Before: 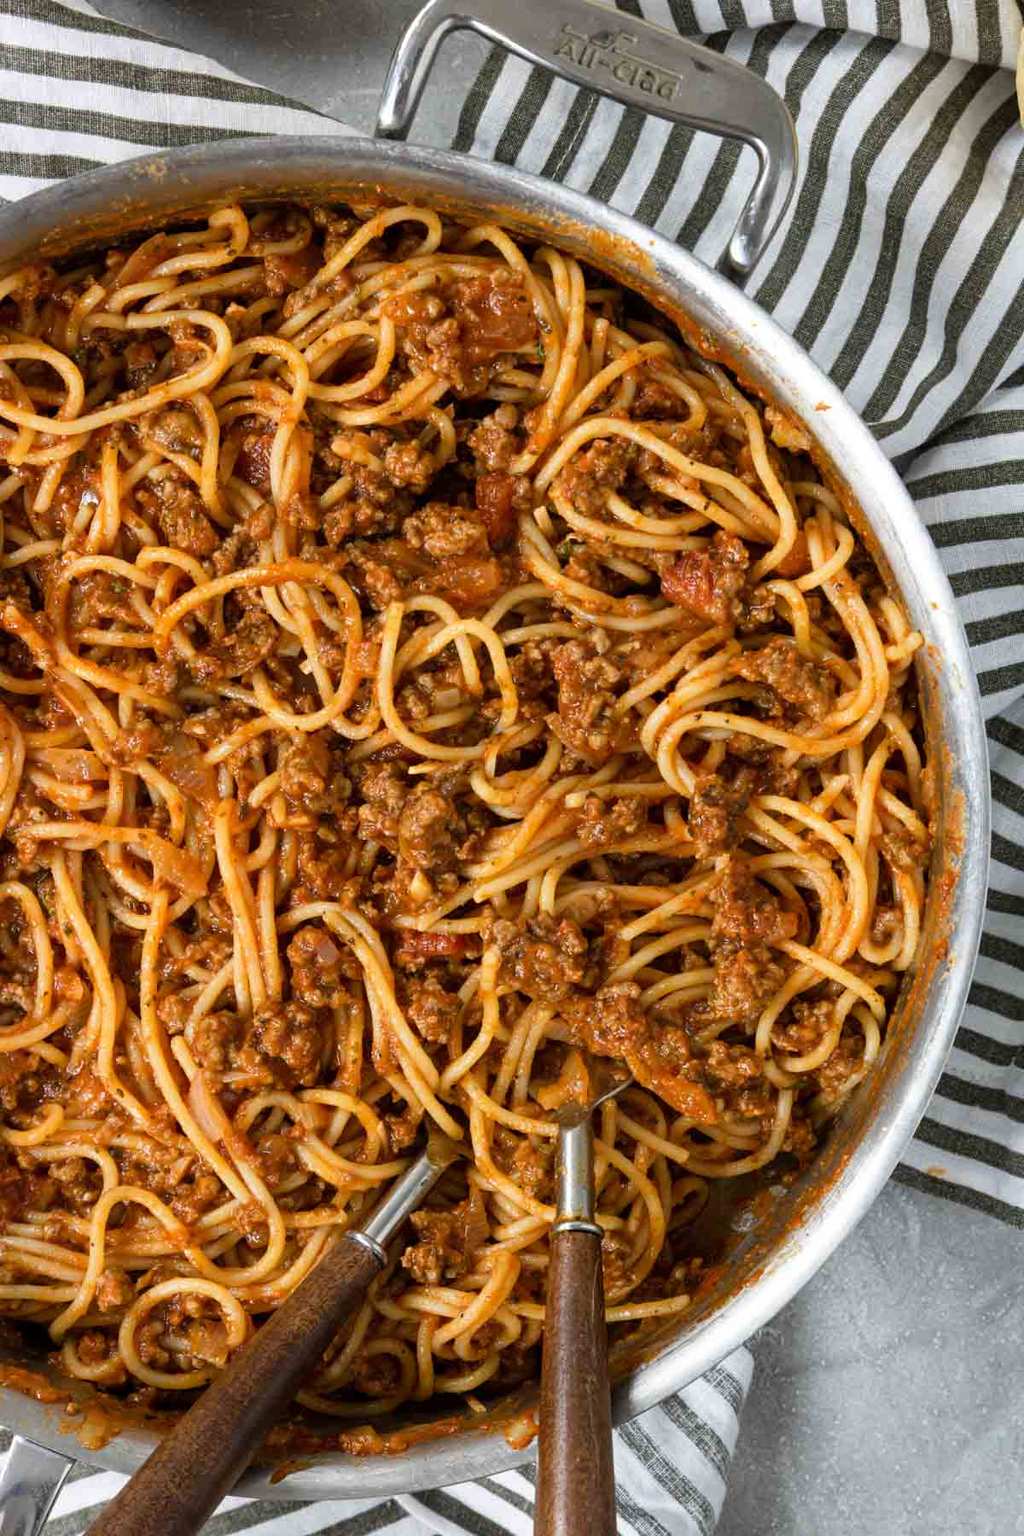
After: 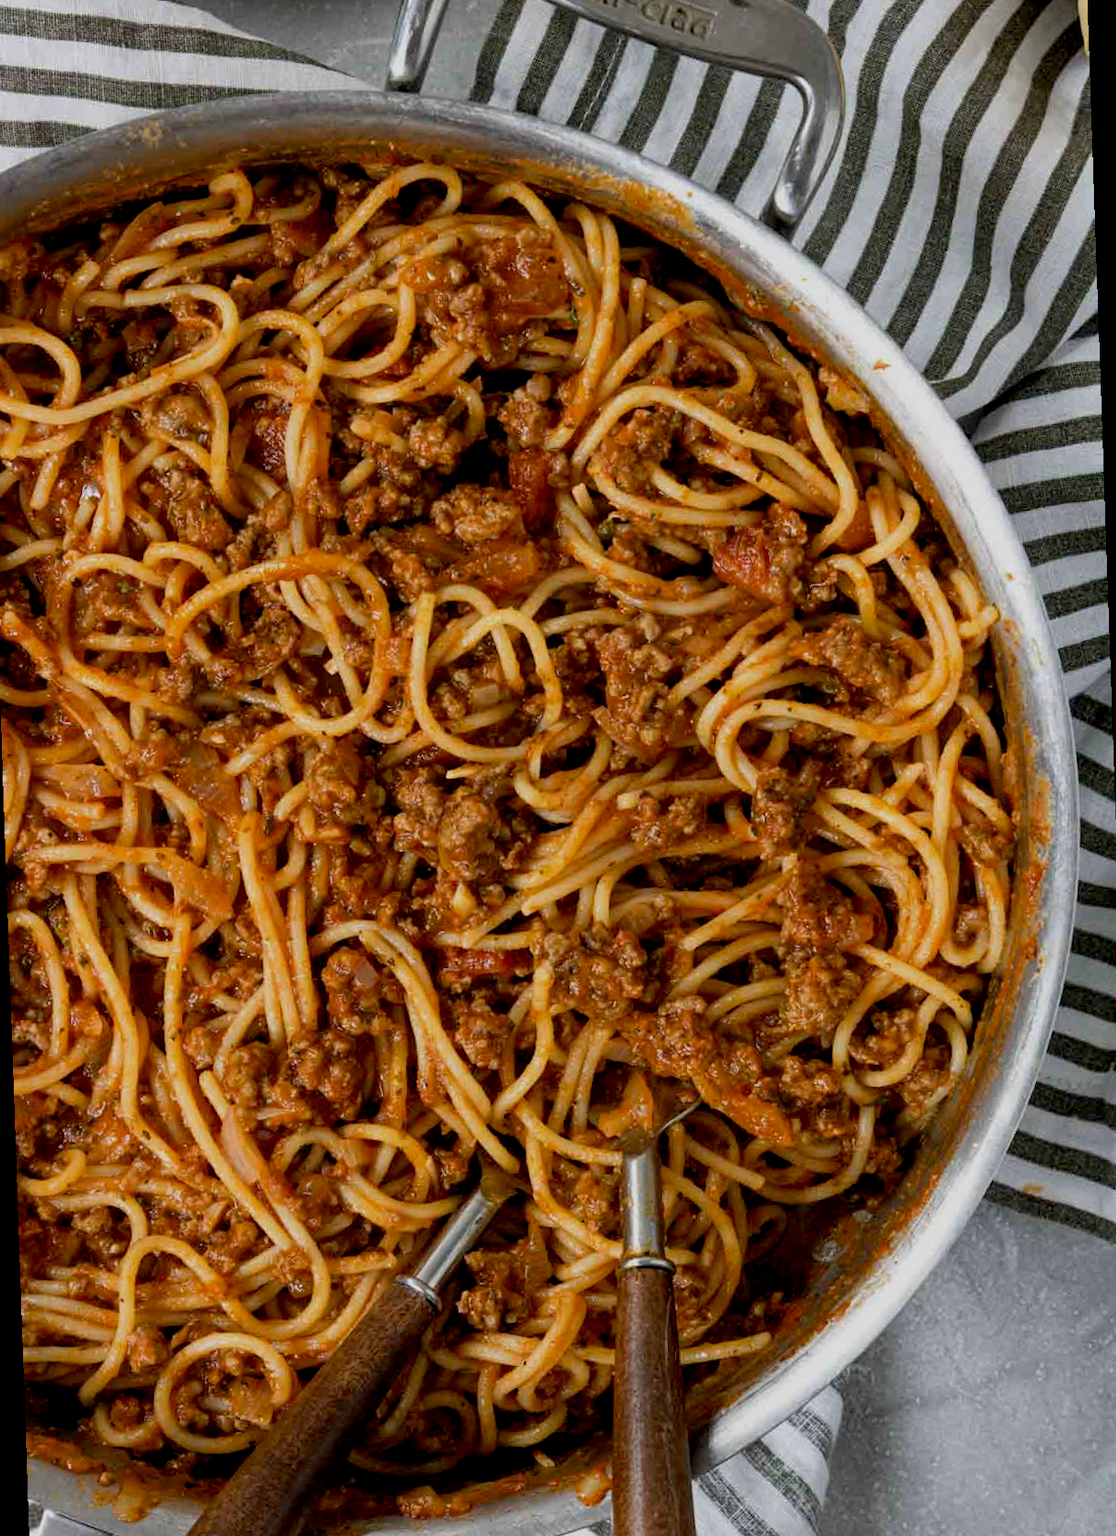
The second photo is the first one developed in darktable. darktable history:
exposure: black level correction 0.011, exposure -0.478 EV, compensate highlight preservation false
rotate and perspective: rotation -2°, crop left 0.022, crop right 0.978, crop top 0.049, crop bottom 0.951
